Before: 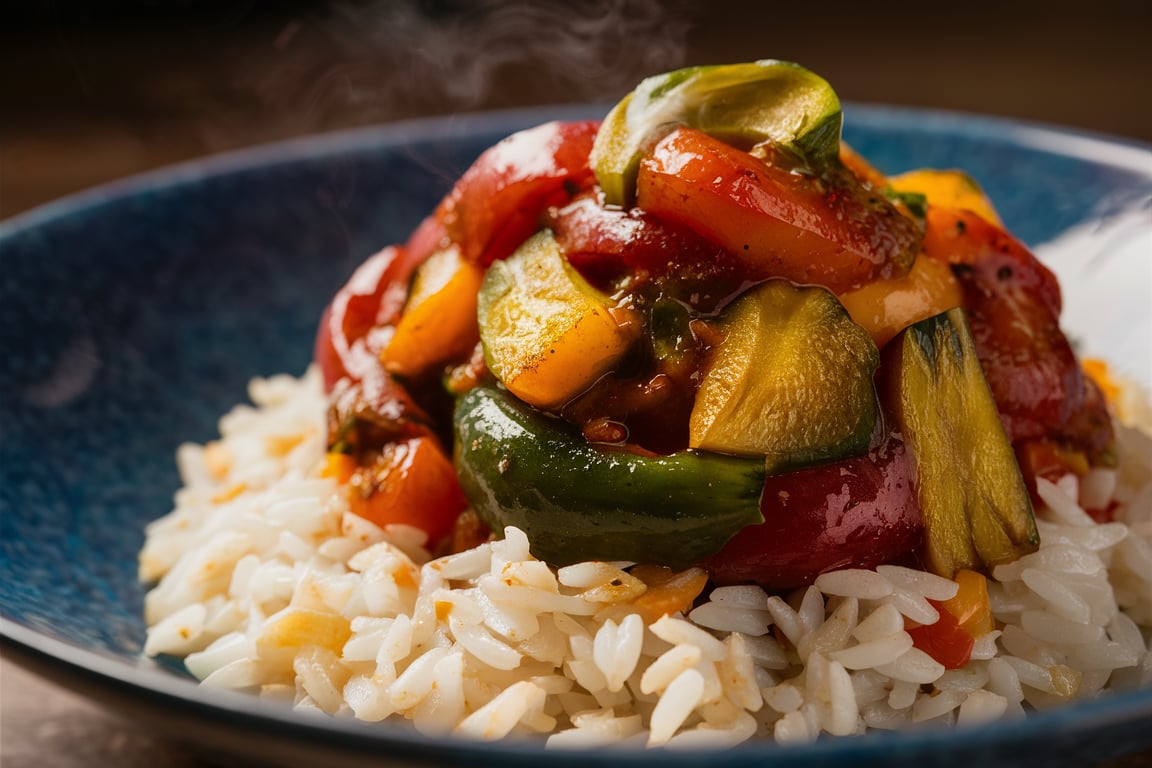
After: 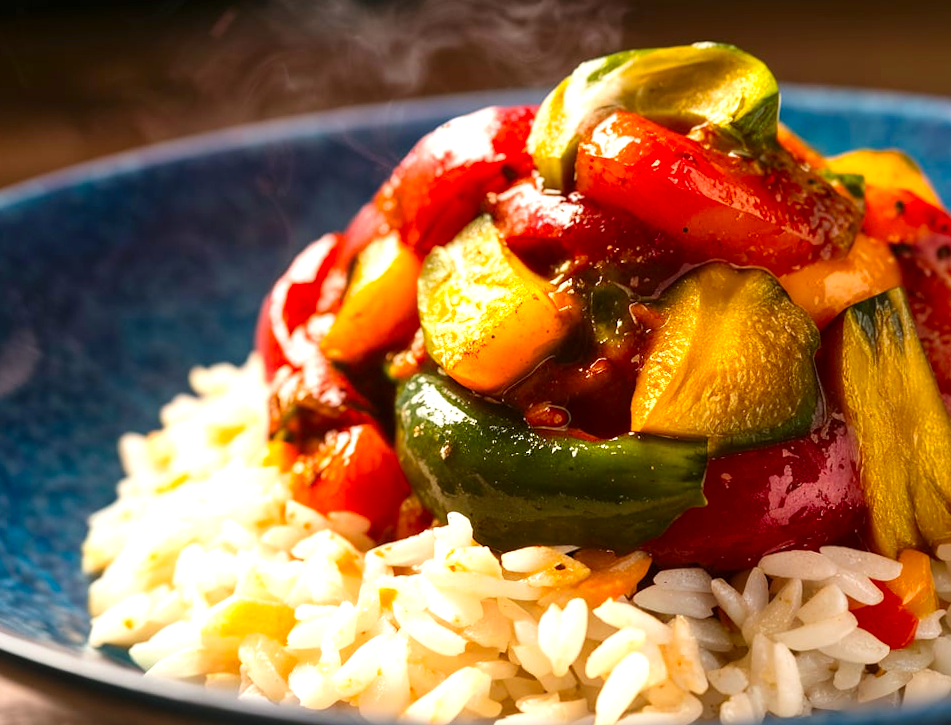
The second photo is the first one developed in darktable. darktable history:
contrast brightness saturation: contrast 0.089, saturation 0.285
crop and rotate: angle 0.77°, left 4.274%, top 1.099%, right 11.433%, bottom 2.529%
exposure: black level correction 0, exposure 0.933 EV, compensate highlight preservation false
